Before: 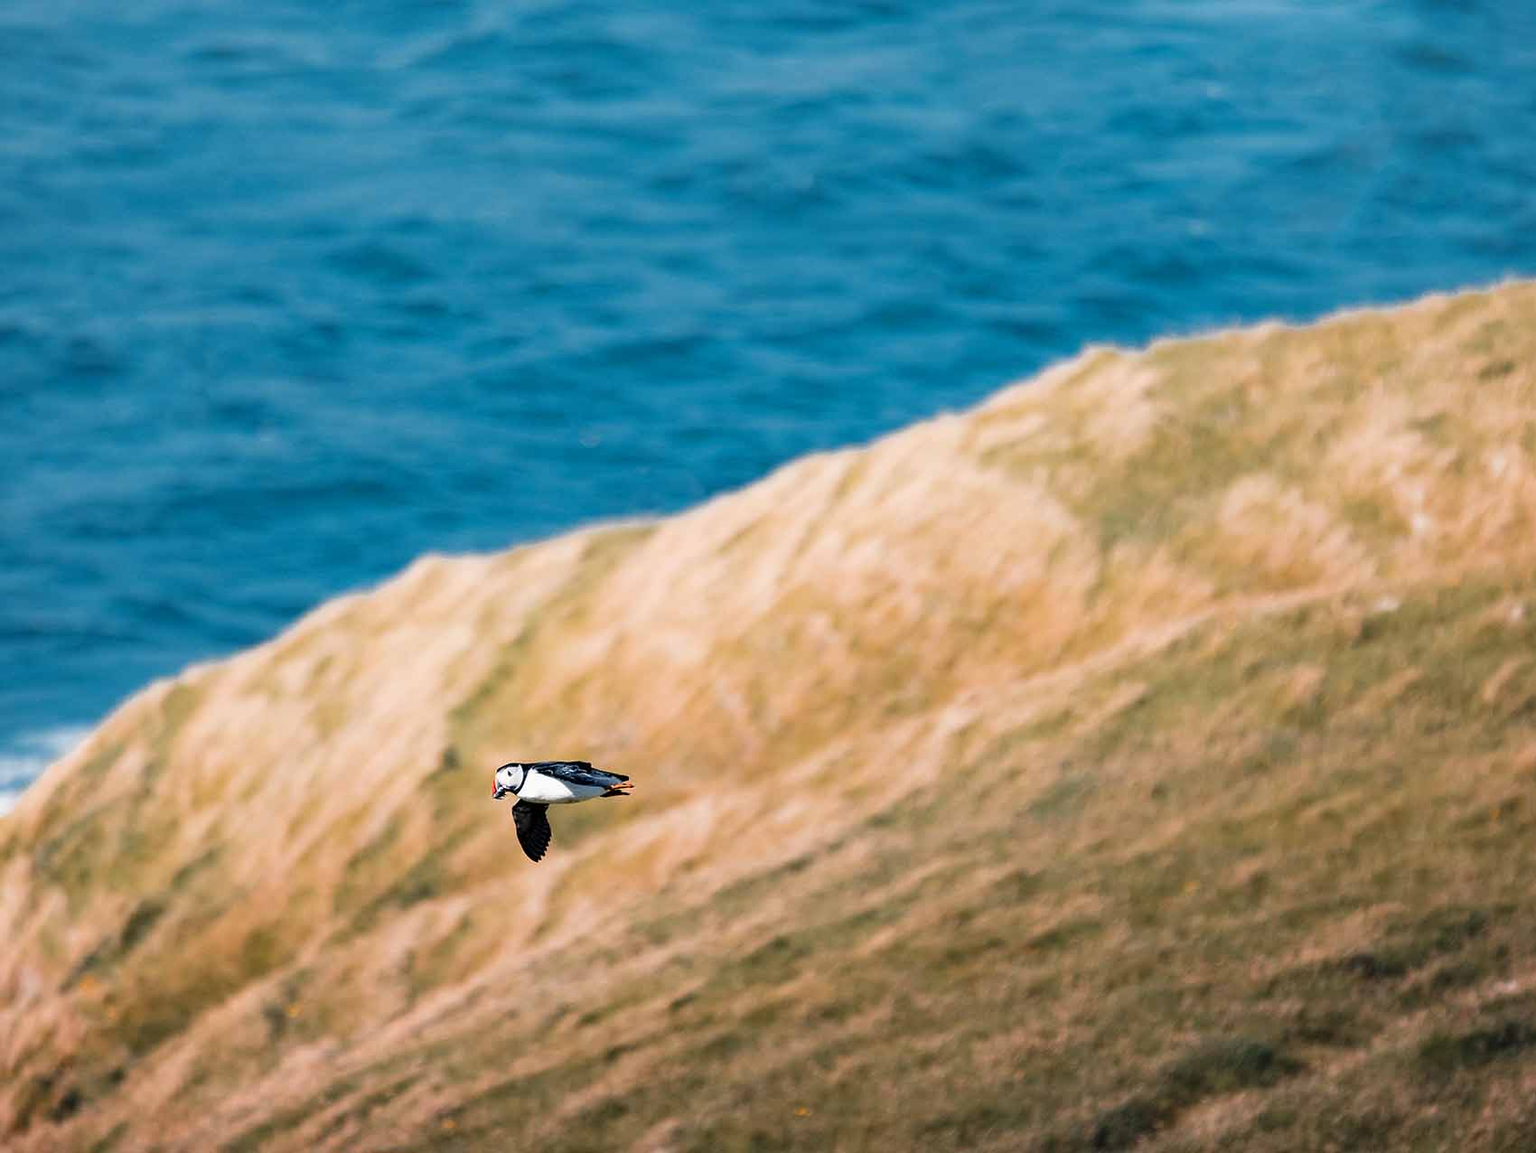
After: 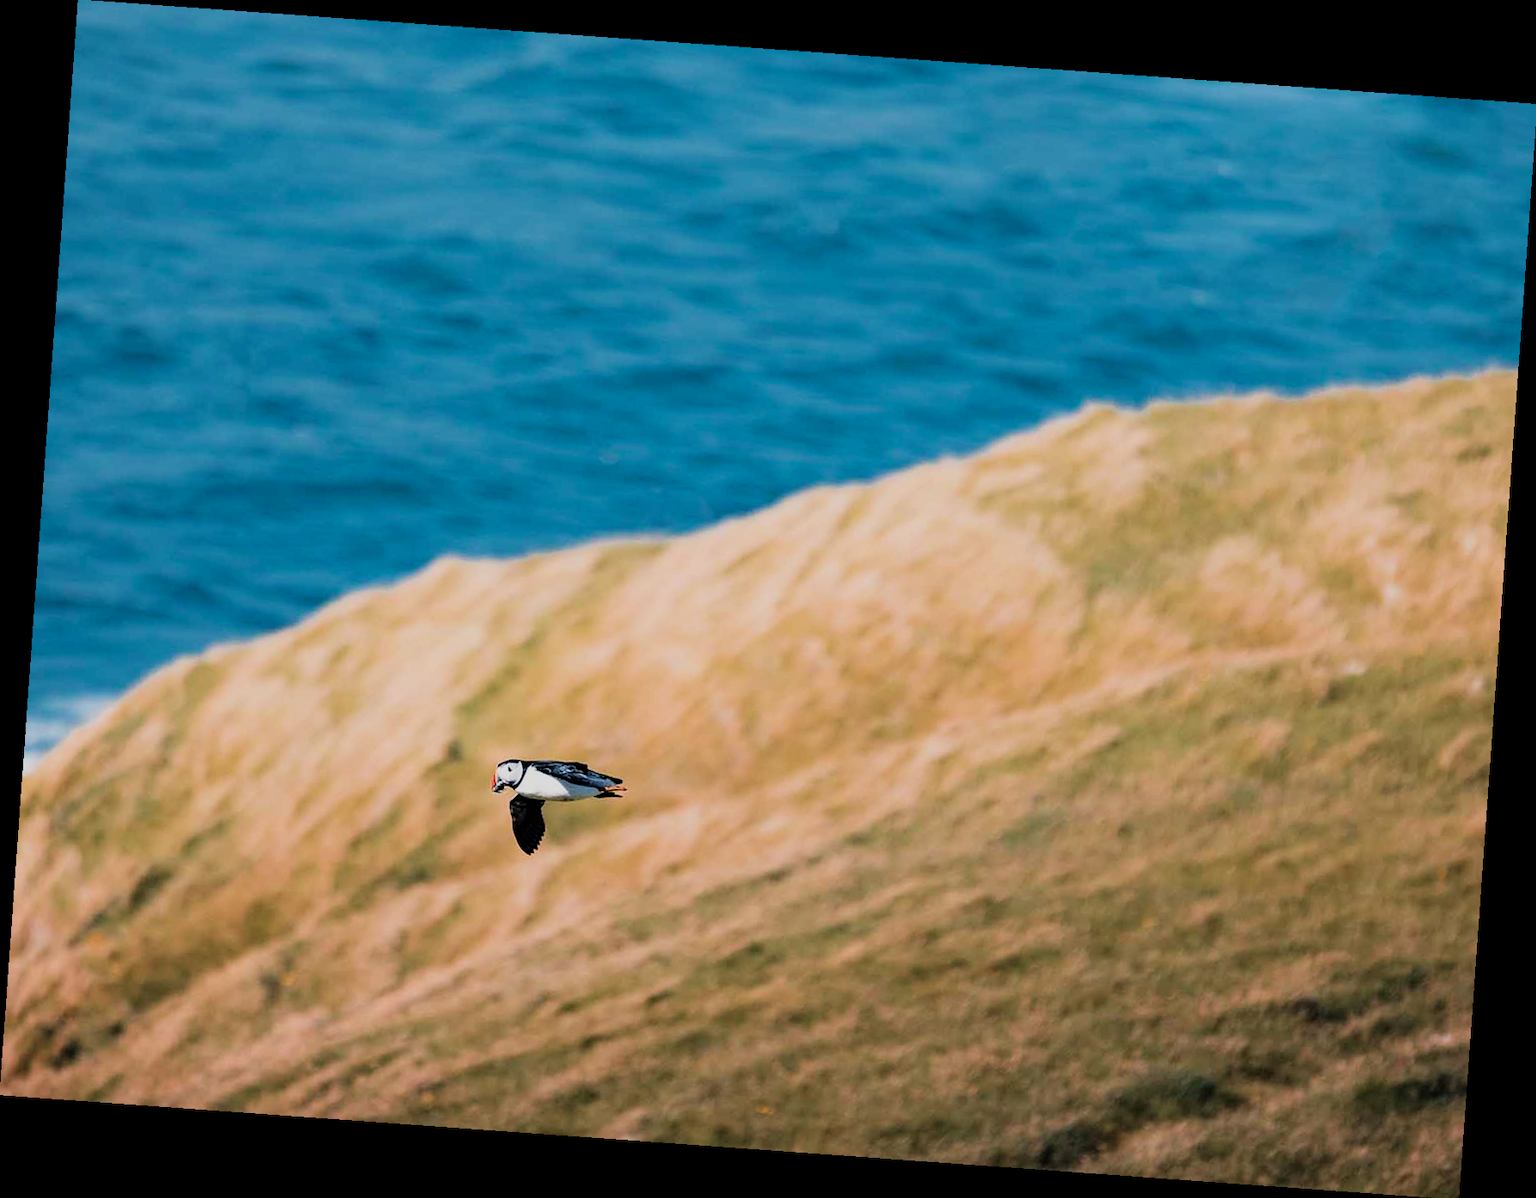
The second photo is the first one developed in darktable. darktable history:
rotate and perspective: rotation 4.1°, automatic cropping off
filmic rgb: white relative exposure 3.85 EV, hardness 4.3
velvia: on, module defaults
